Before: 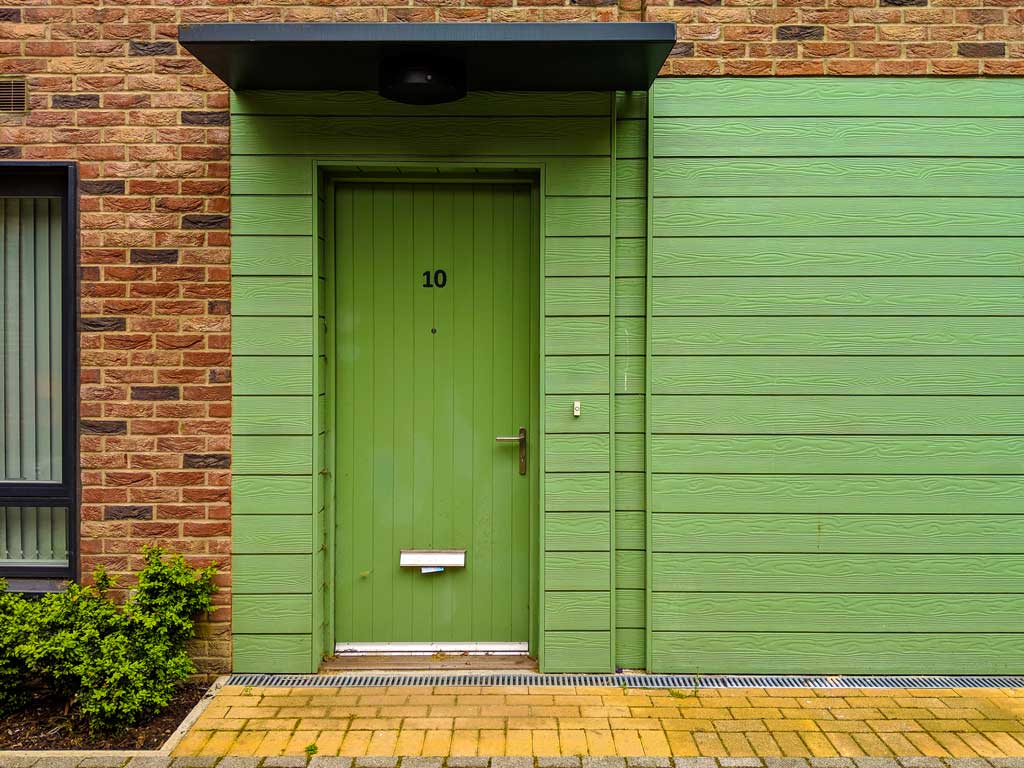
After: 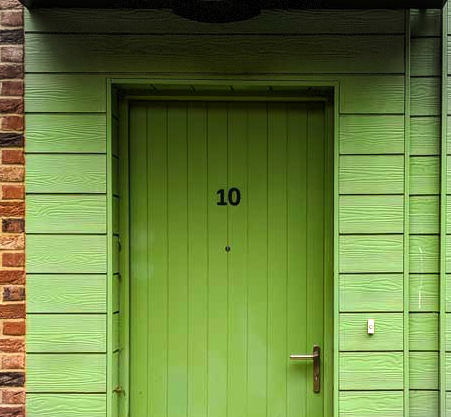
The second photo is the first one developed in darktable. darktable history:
tone equalizer: -8 EV 0.001 EV, -7 EV -0.002 EV, -6 EV 0.005 EV, -5 EV -0.018 EV, -4 EV -0.133 EV, -3 EV -0.166 EV, -2 EV 0.25 EV, -1 EV 0.717 EV, +0 EV 0.506 EV
vignetting: fall-off start 97.21%, brightness -0.163, center (-0.03, 0.239), width/height ratio 1.186, dithering 8-bit output
crop: left 20.171%, top 10.782%, right 35.7%, bottom 34.807%
